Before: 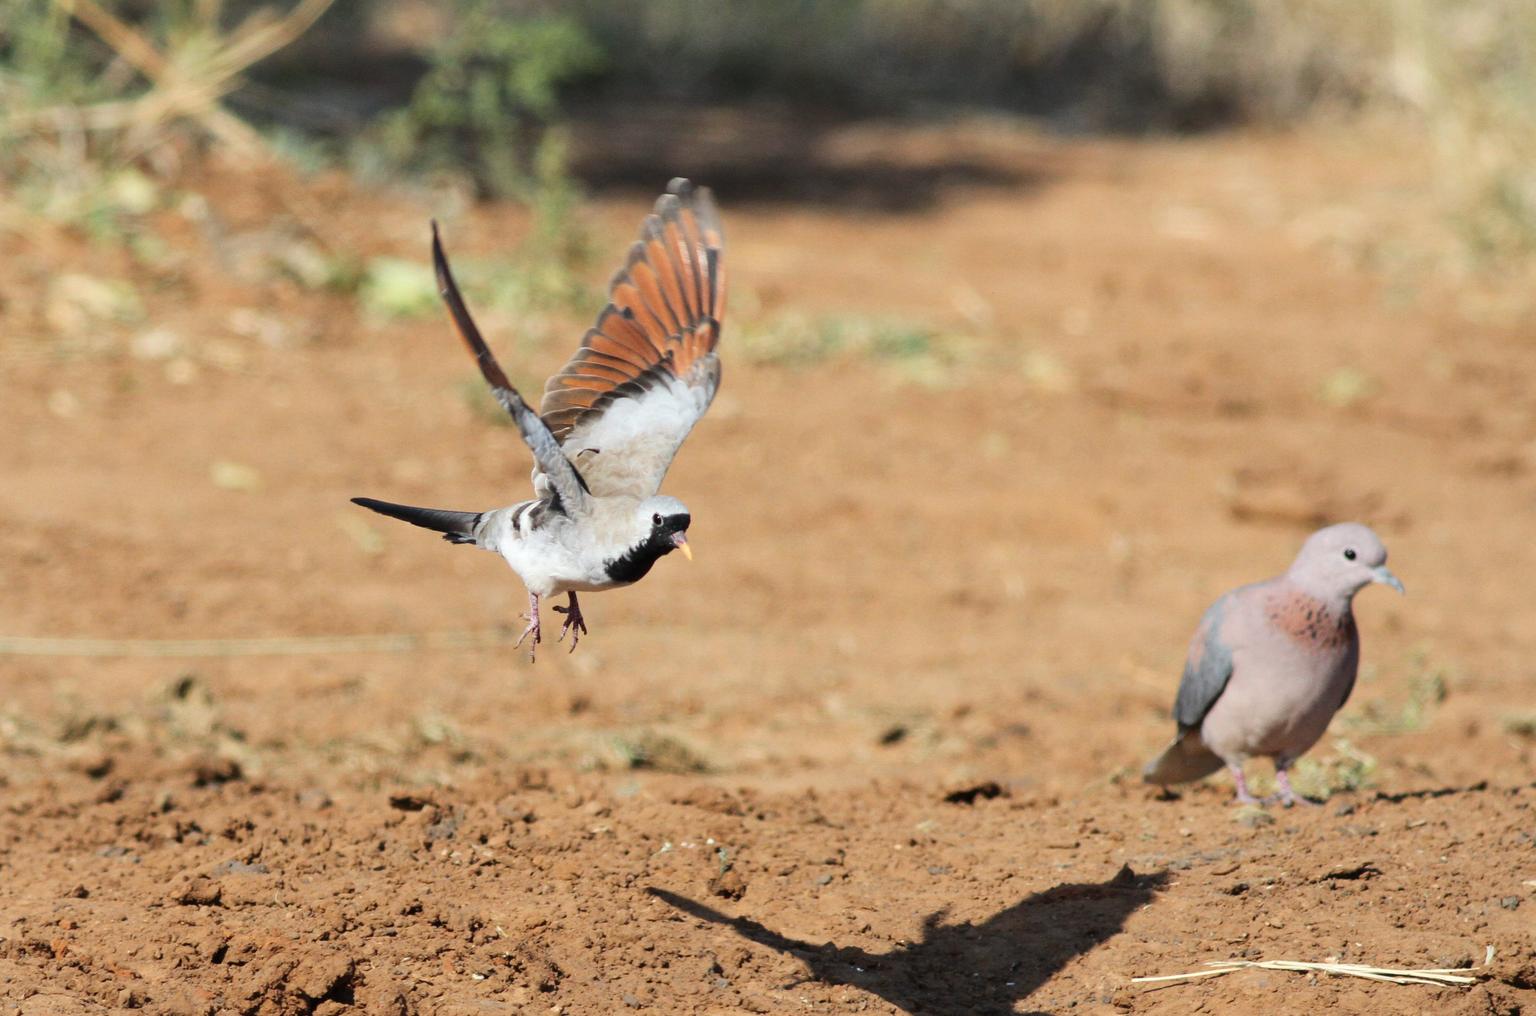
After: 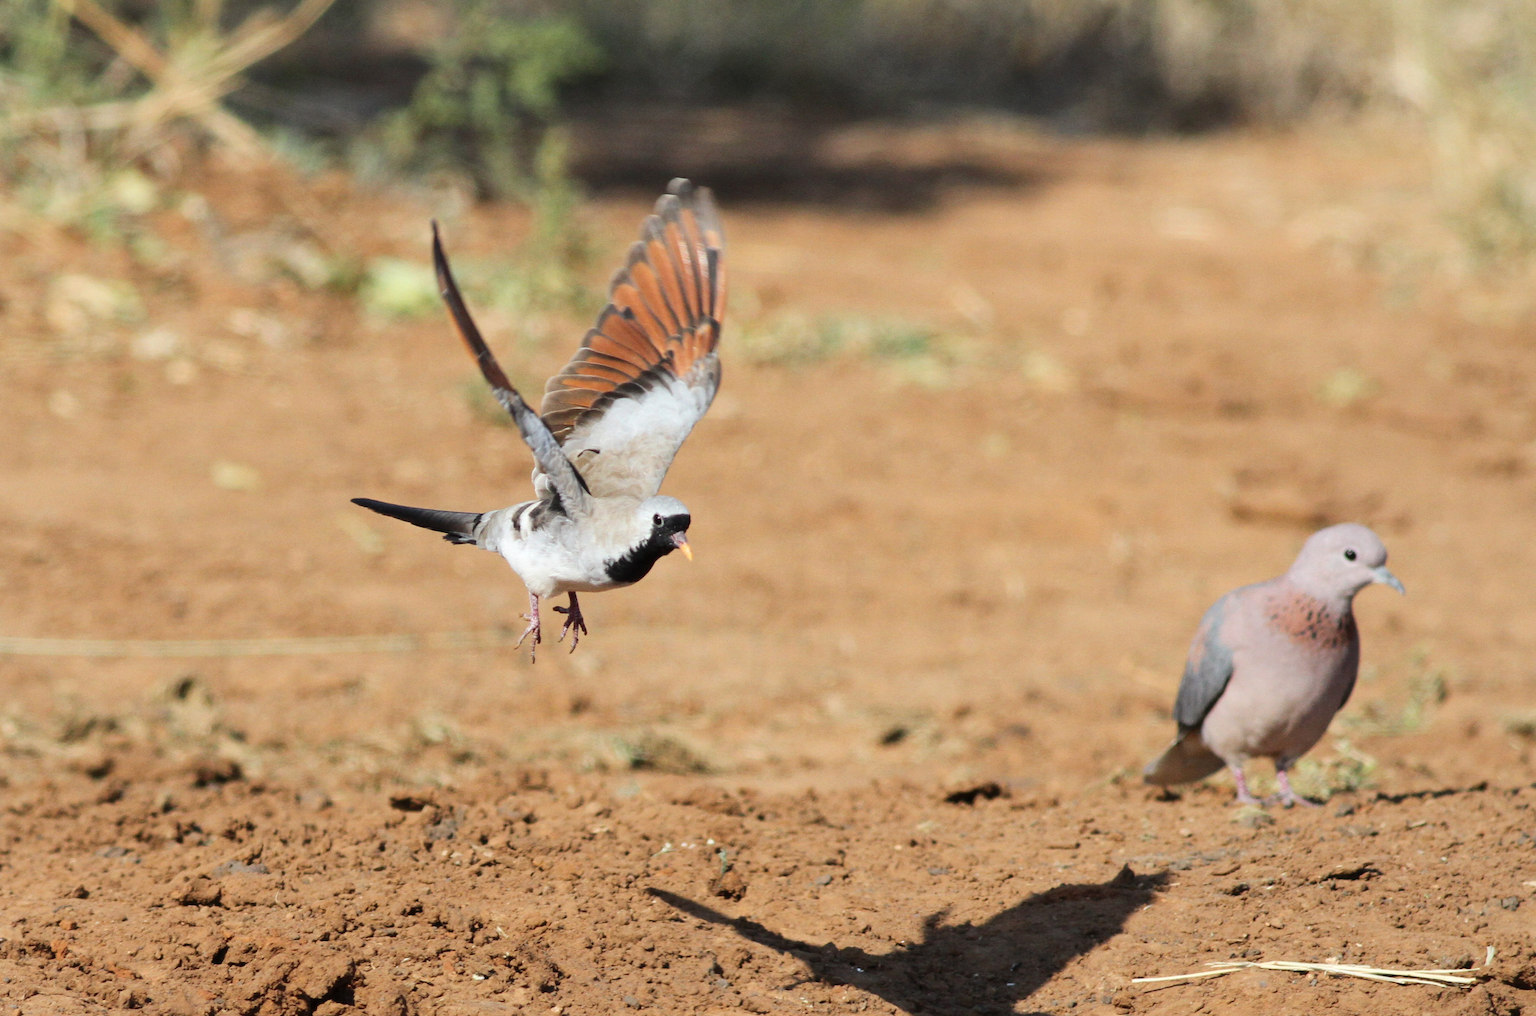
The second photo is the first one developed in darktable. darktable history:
split-toning: shadows › hue 26°, shadows › saturation 0.92, highlights › hue 40°, highlights › saturation 0.92, balance -63, compress 0% | blend: blend mode normal, opacity 3%; mask: uniform (no mask)
